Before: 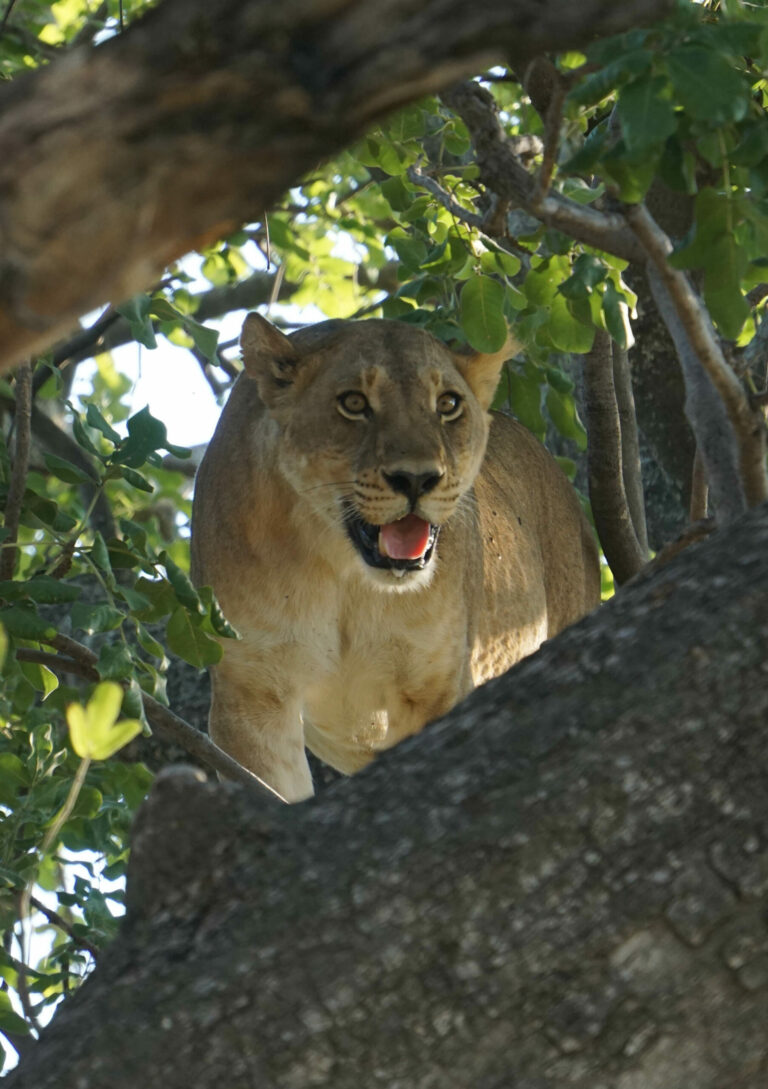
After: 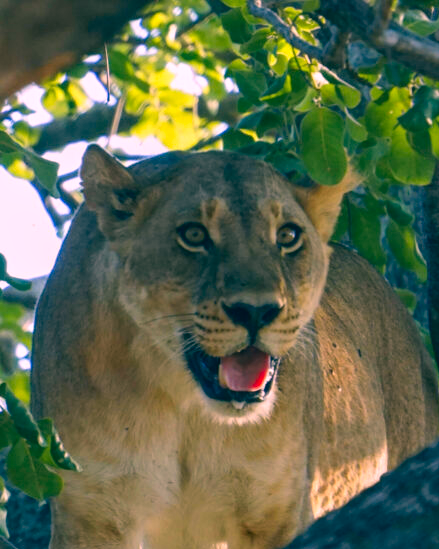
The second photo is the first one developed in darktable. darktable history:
local contrast: on, module defaults
crop: left 20.932%, top 15.471%, right 21.848%, bottom 34.081%
color correction: highlights a* 17.03, highlights b* 0.205, shadows a* -15.38, shadows b* -14.56, saturation 1.5
